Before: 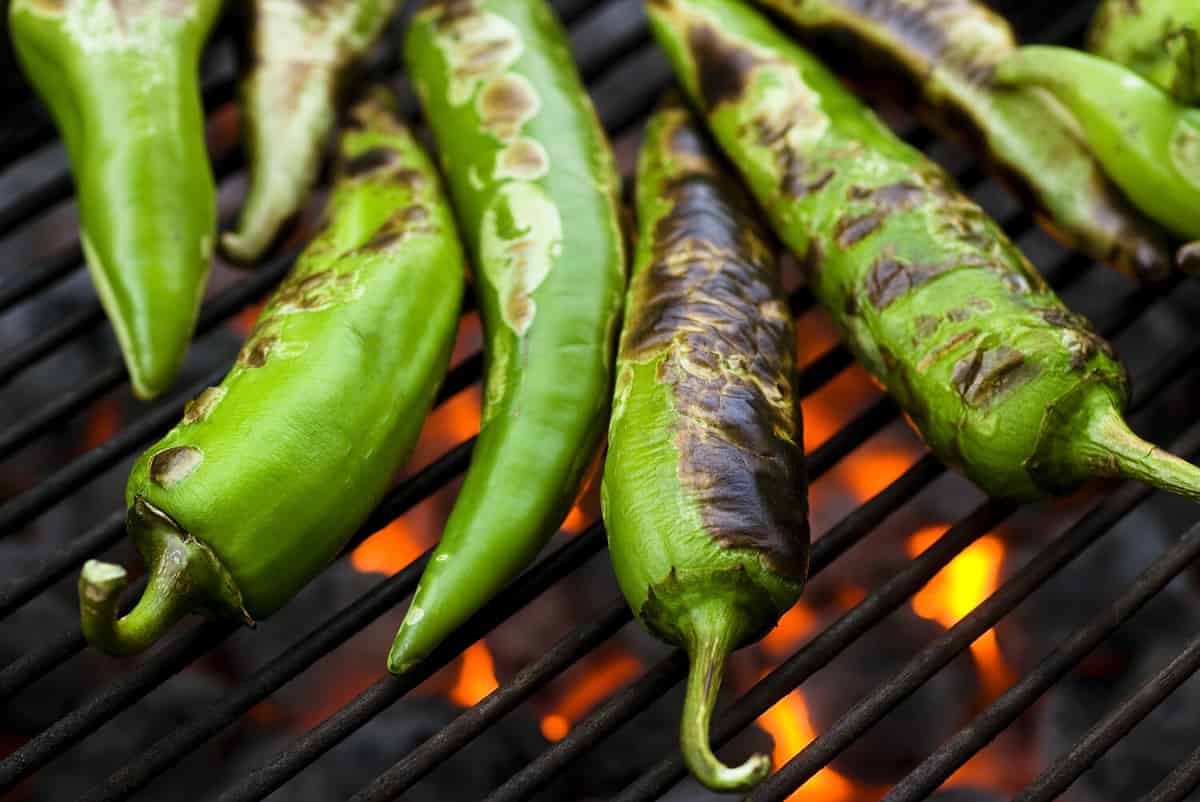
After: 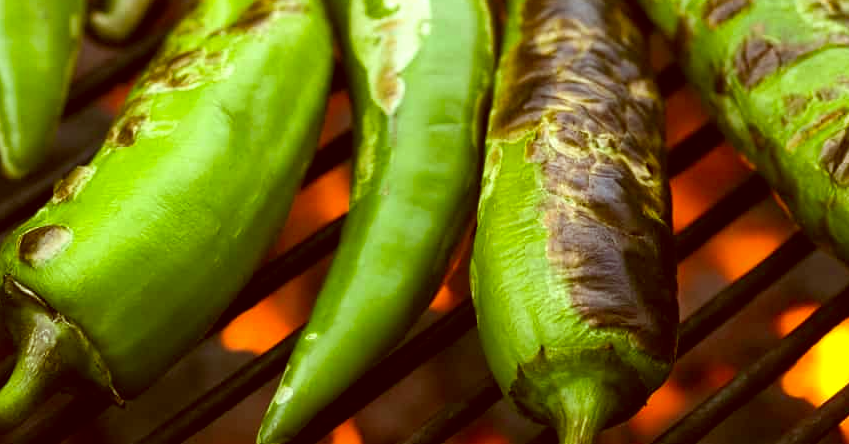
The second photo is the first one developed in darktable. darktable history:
tone equalizer: -8 EV 0 EV, -7 EV 0.002 EV, -6 EV -0.002 EV, -5 EV -0.003 EV, -4 EV -0.08 EV, -3 EV -0.198 EV, -2 EV -0.247 EV, -1 EV 0.117 EV, +0 EV 0.286 EV
color correction: highlights a* -6.04, highlights b* 9.58, shadows a* 10.84, shadows b* 23.62
crop: left 10.937%, top 27.57%, right 18.303%, bottom 17.018%
